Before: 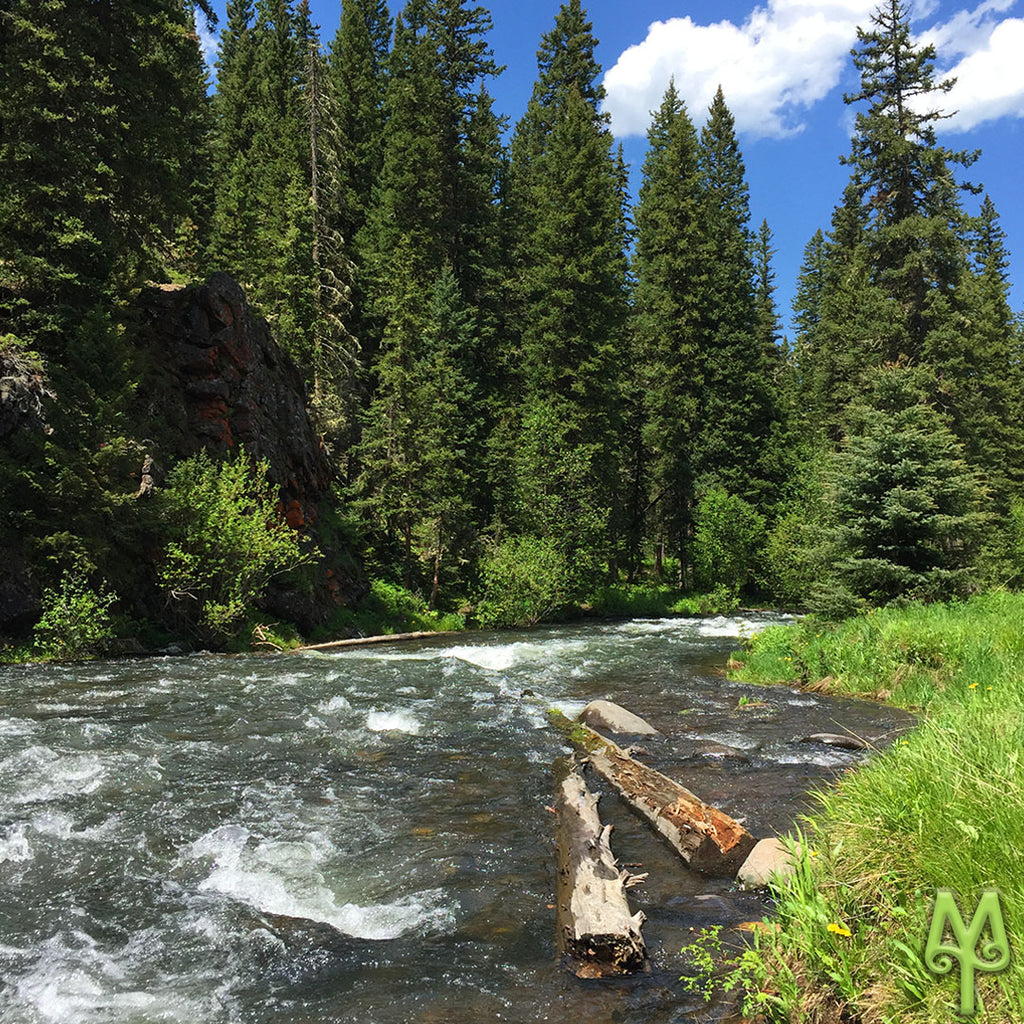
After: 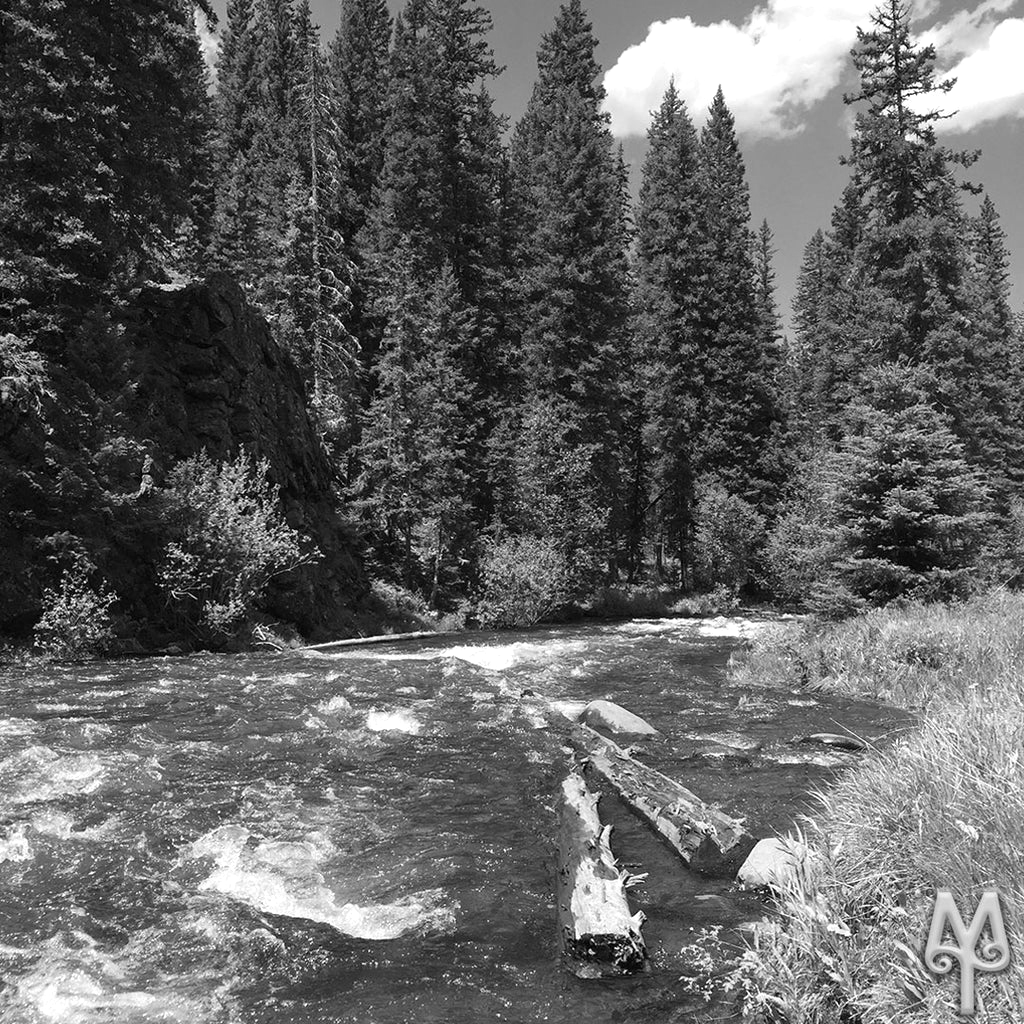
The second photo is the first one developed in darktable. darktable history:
monochrome: on, module defaults
color calibration: illuminant as shot in camera, x 0.378, y 0.381, temperature 4093.13 K, saturation algorithm version 1 (2020)
exposure: exposure 0.207 EV, compensate highlight preservation false
